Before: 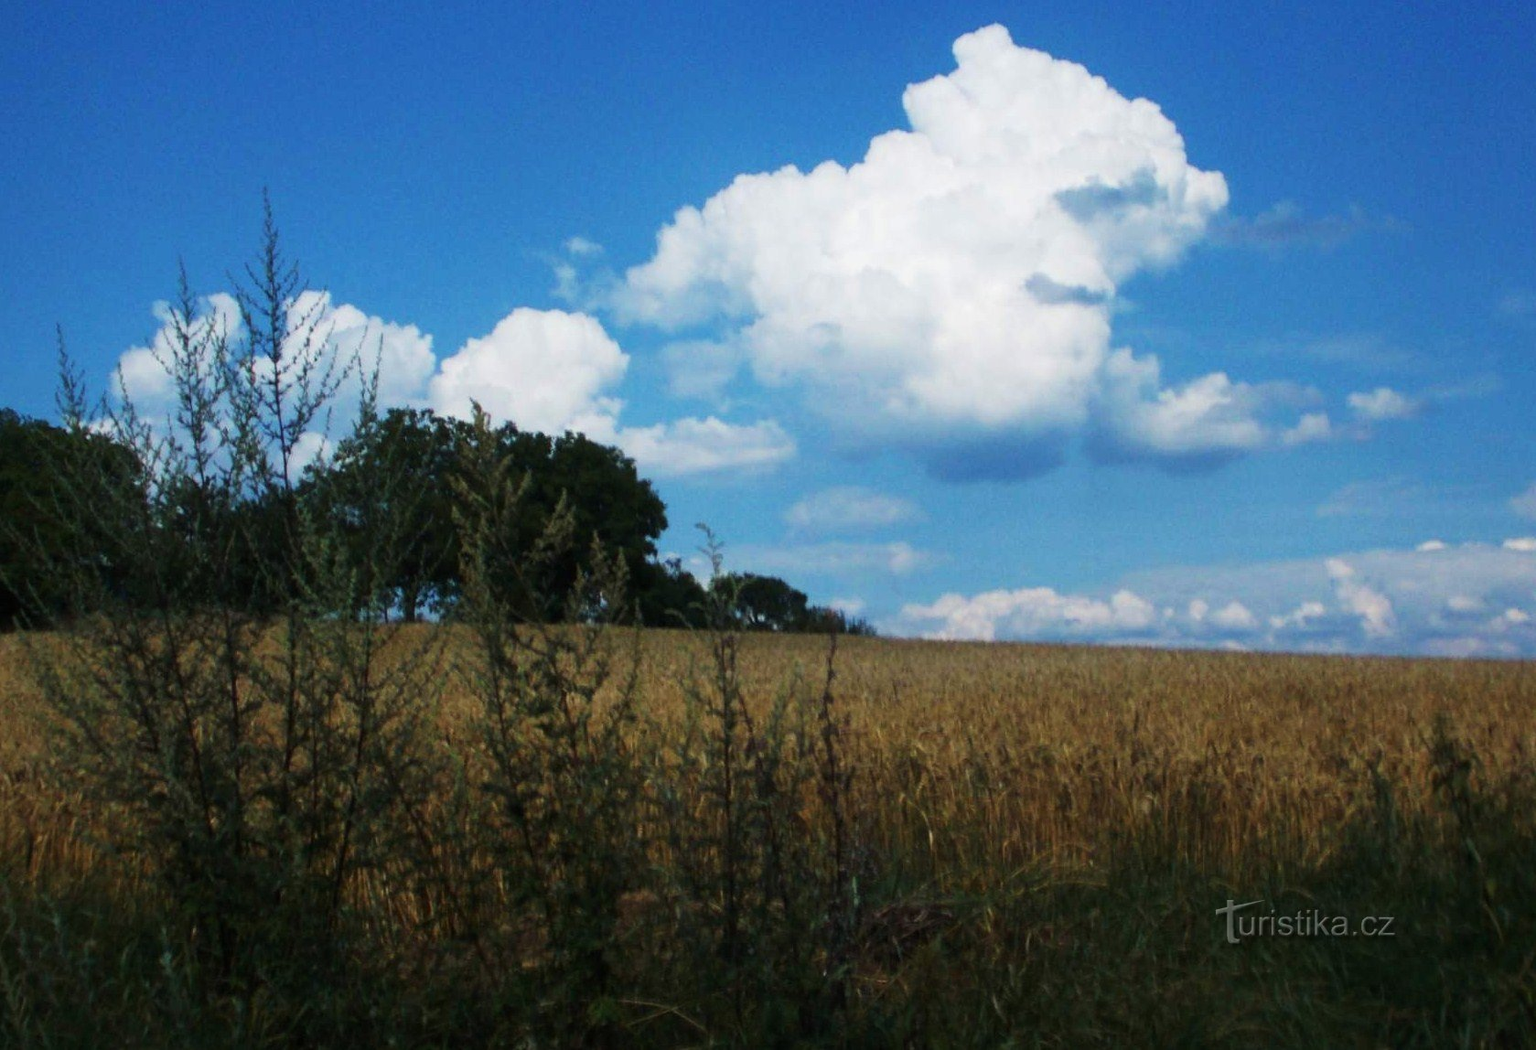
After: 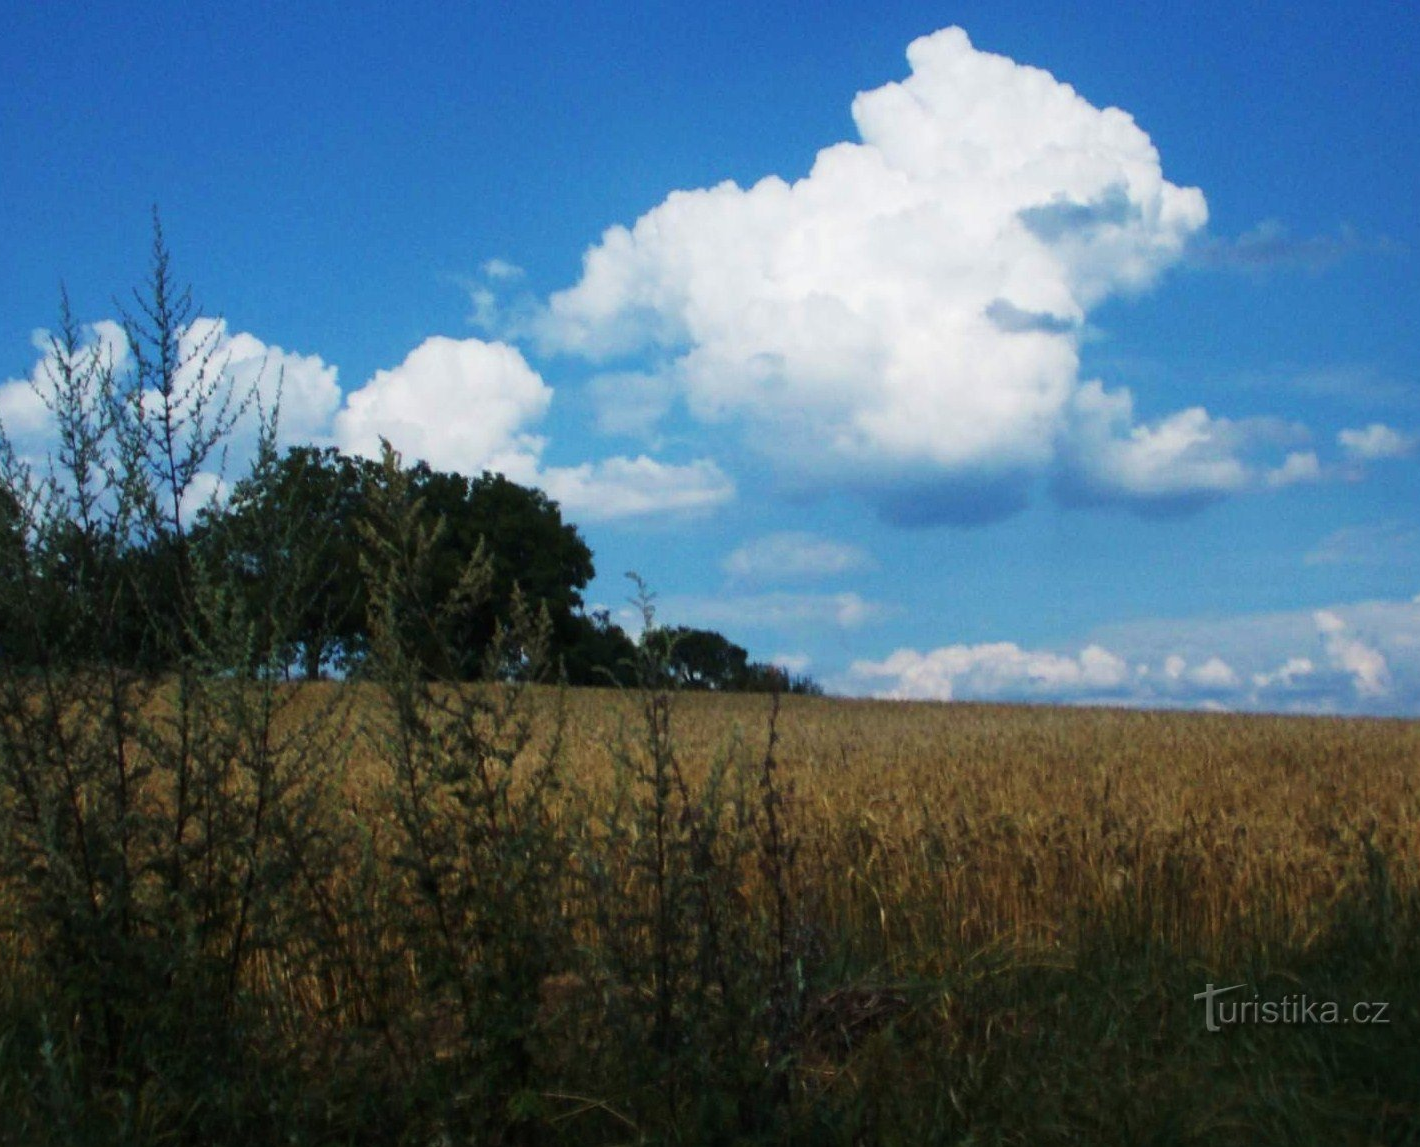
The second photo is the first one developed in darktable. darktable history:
crop: left 8.066%, right 7.357%
